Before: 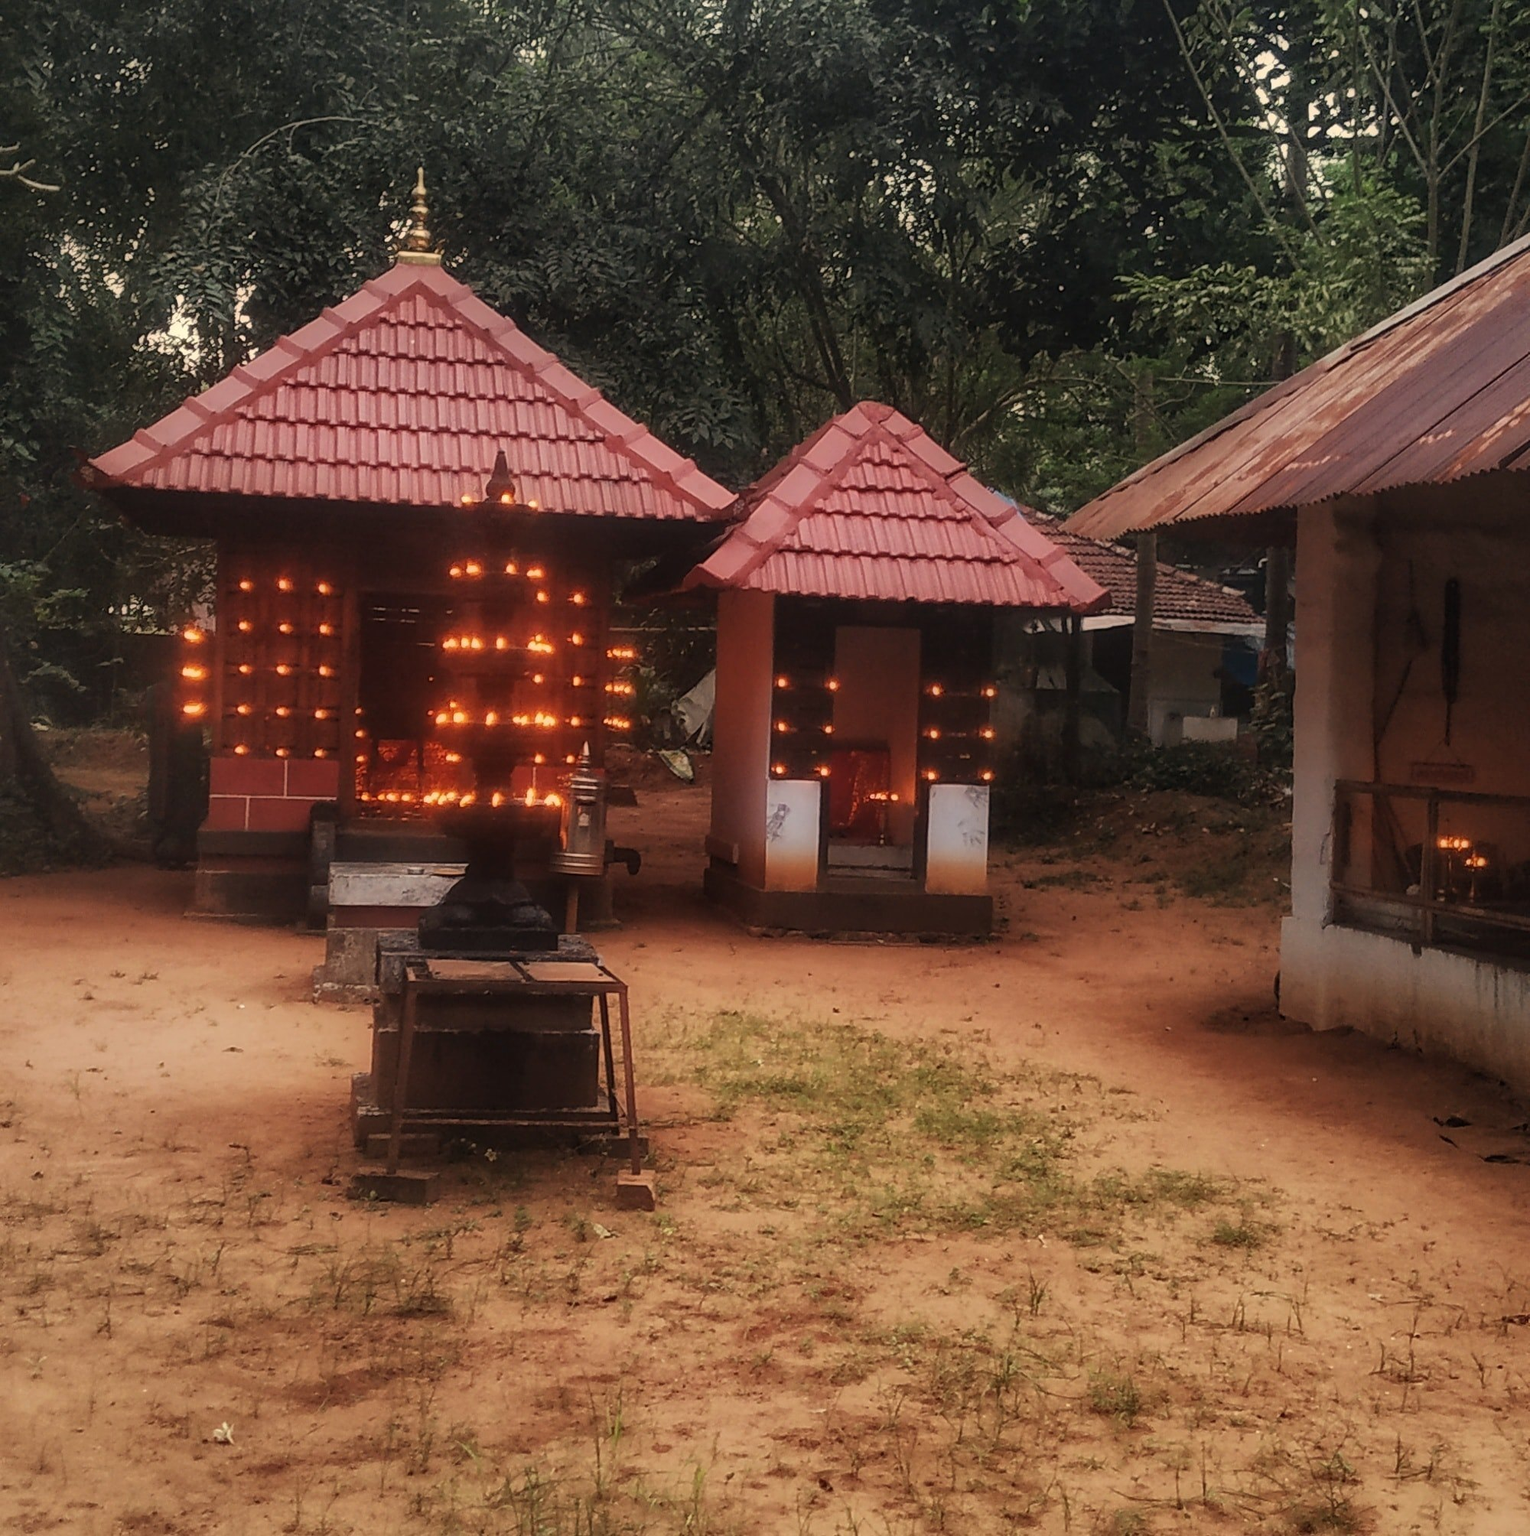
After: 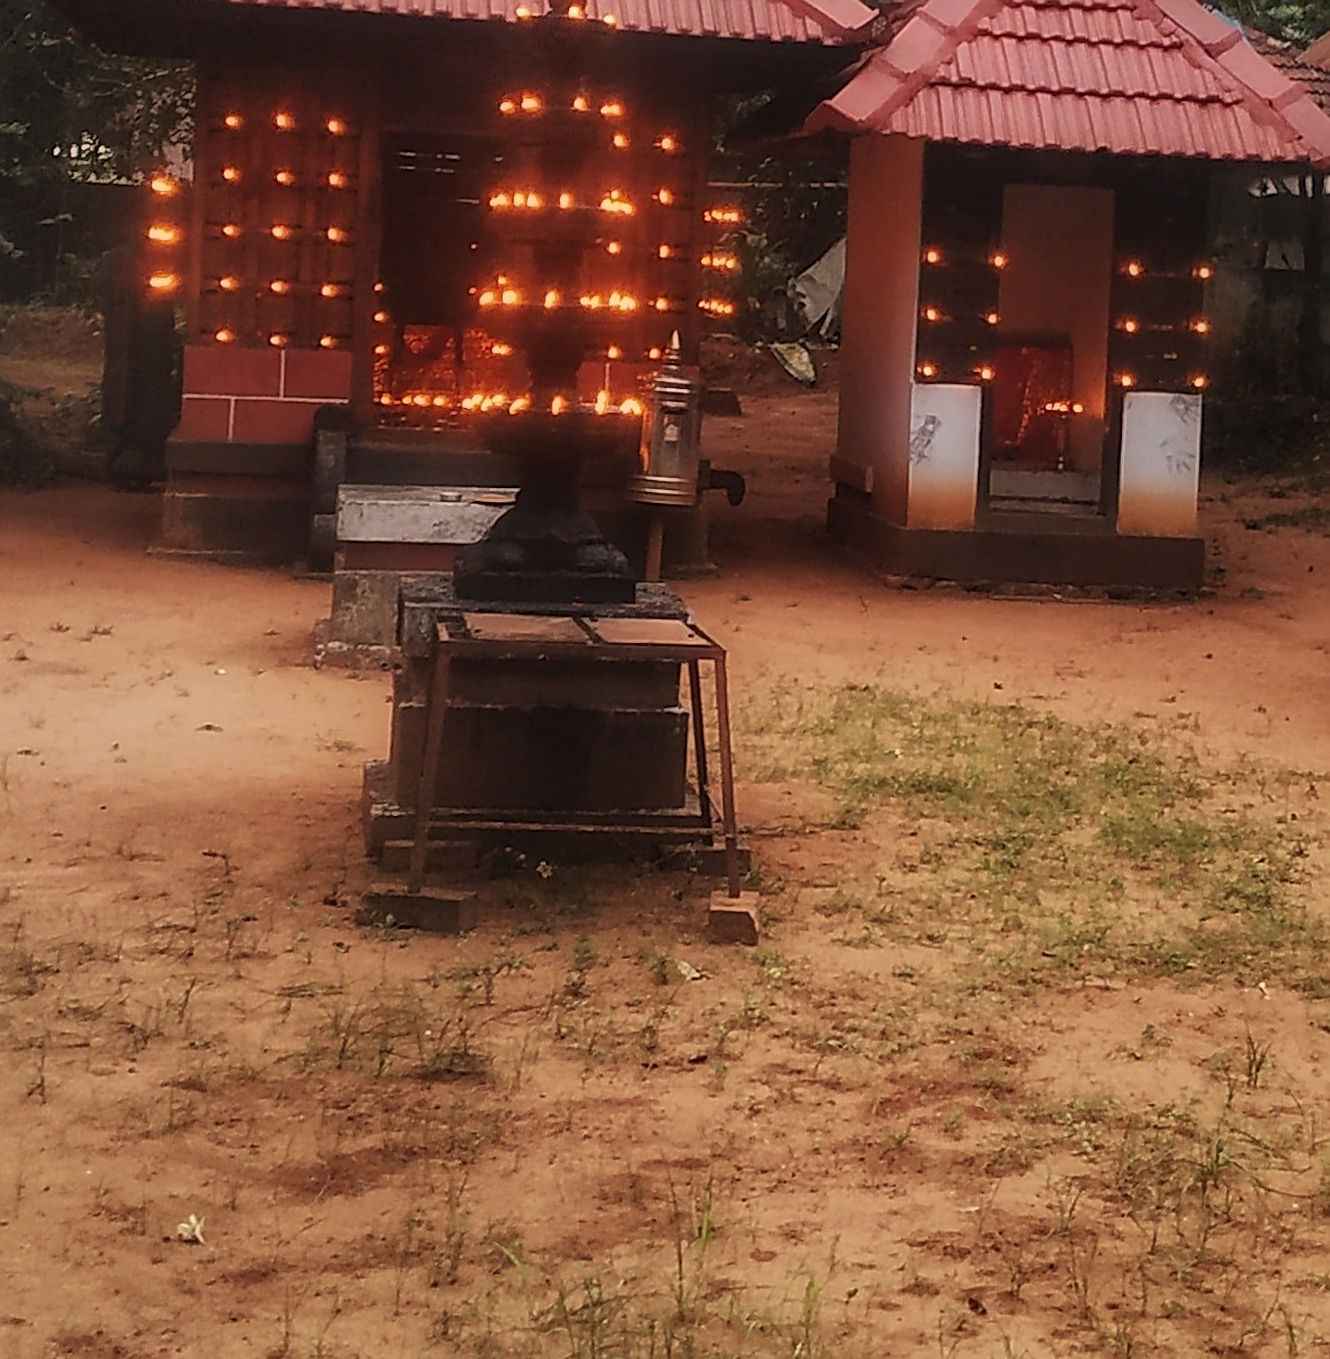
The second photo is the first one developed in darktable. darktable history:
sharpen: on, module defaults
crop and rotate: angle -0.684°, left 4.054%, top 31.502%, right 28.647%
